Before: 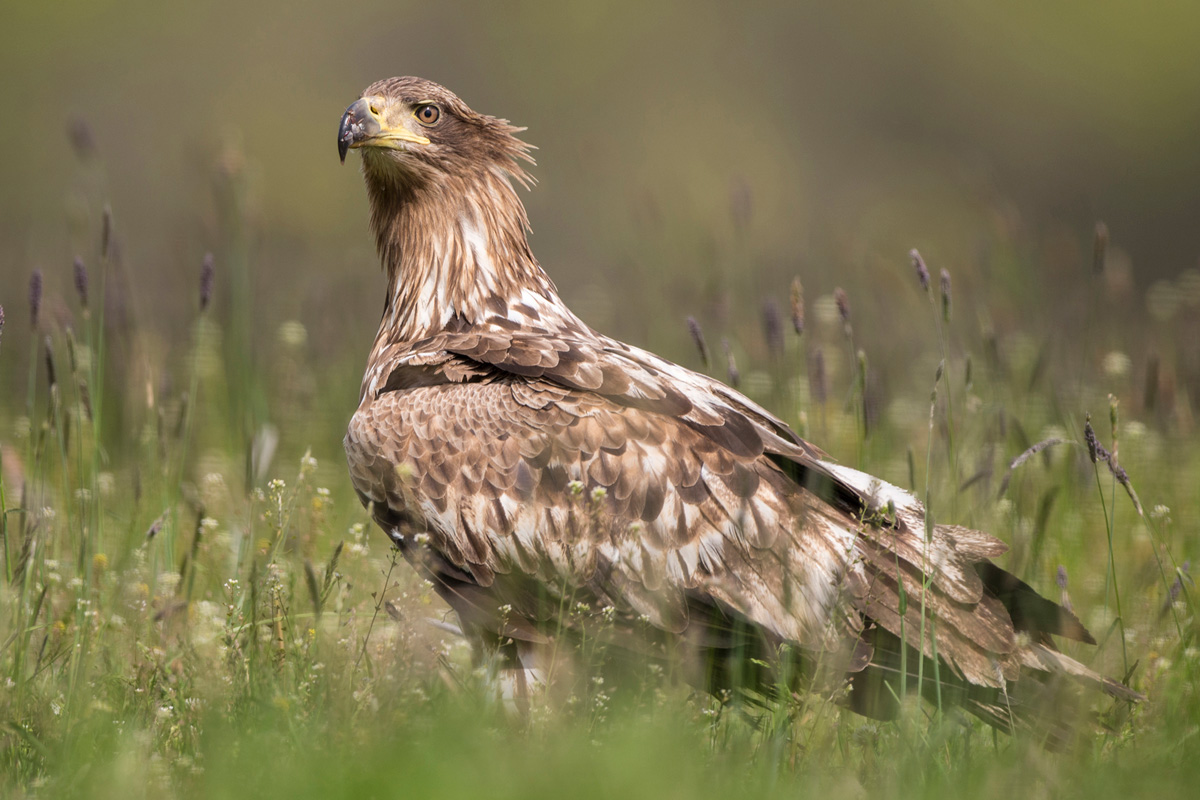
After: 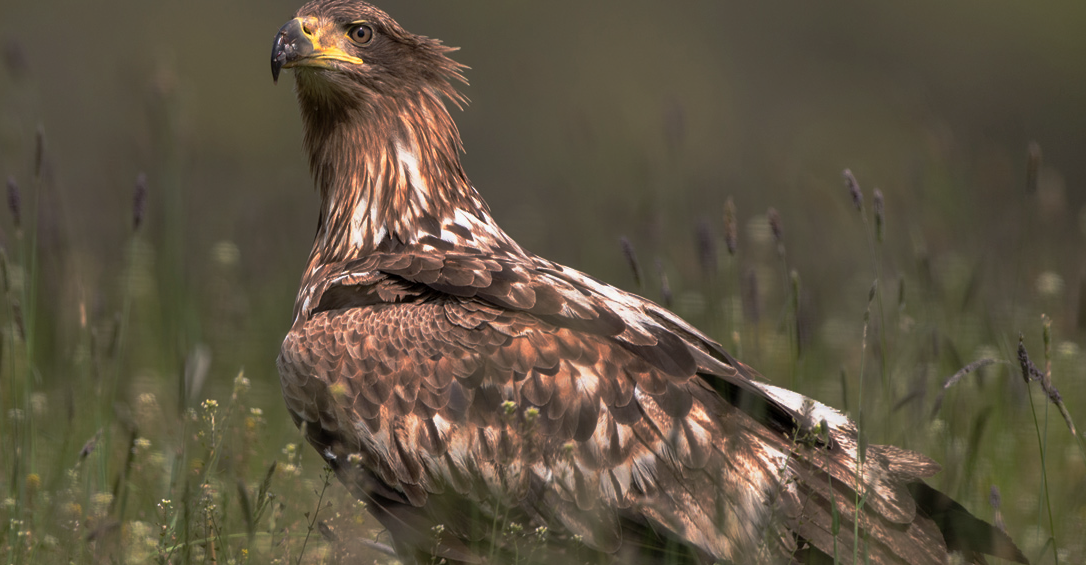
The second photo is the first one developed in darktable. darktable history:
tone equalizer: -7 EV 0.218 EV, -6 EV 0.118 EV, -5 EV 0.067 EV, -4 EV 0.031 EV, -2 EV -0.016 EV, -1 EV -0.052 EV, +0 EV -0.088 EV
shadows and highlights: low approximation 0.01, soften with gaussian
crop: left 5.597%, top 10.046%, right 3.829%, bottom 19.302%
base curve: curves: ch0 [(0, 0) (0.564, 0.291) (0.802, 0.731) (1, 1)], preserve colors none
